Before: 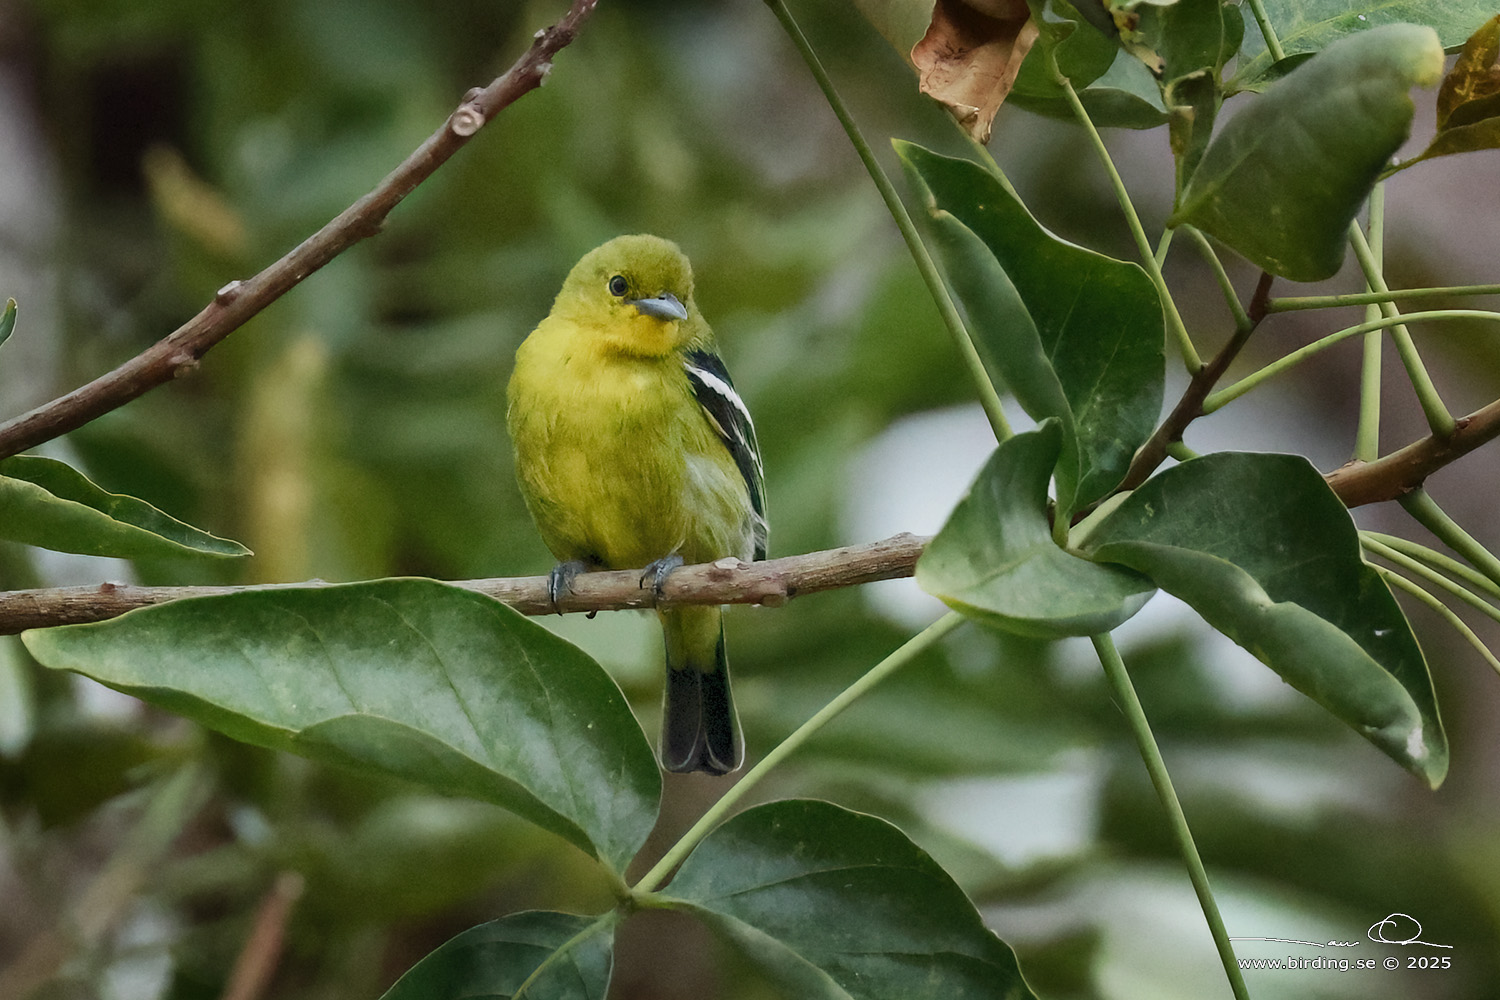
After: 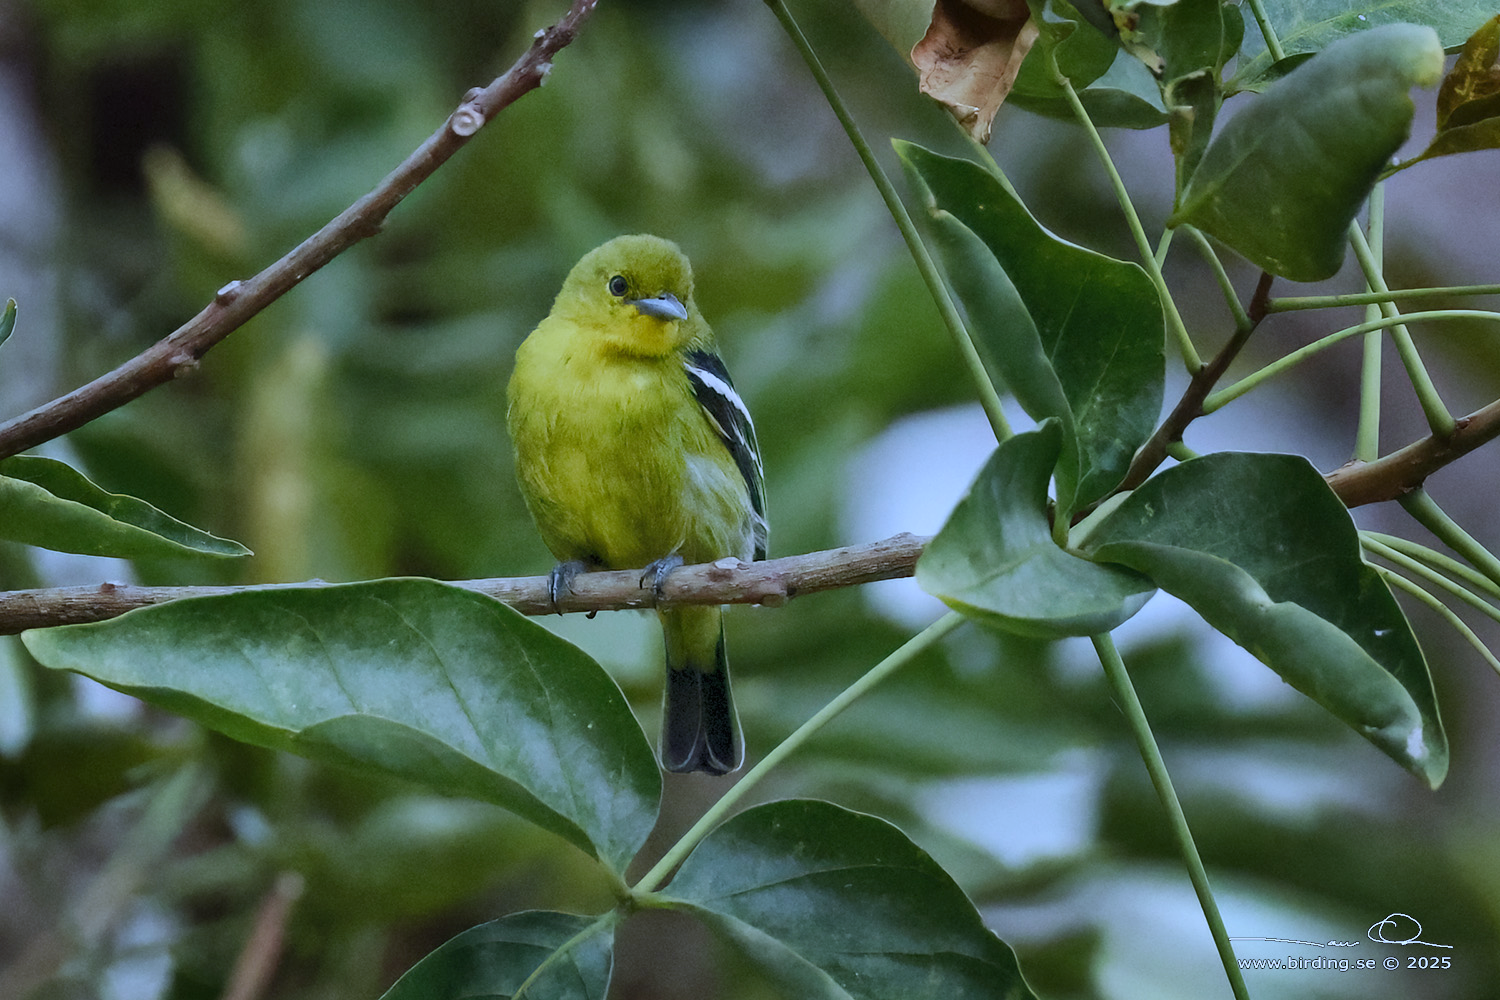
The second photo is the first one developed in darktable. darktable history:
white balance: red 0.871, blue 1.249
shadows and highlights: white point adjustment -3.64, highlights -63.34, highlights color adjustment 42%, soften with gaussian
